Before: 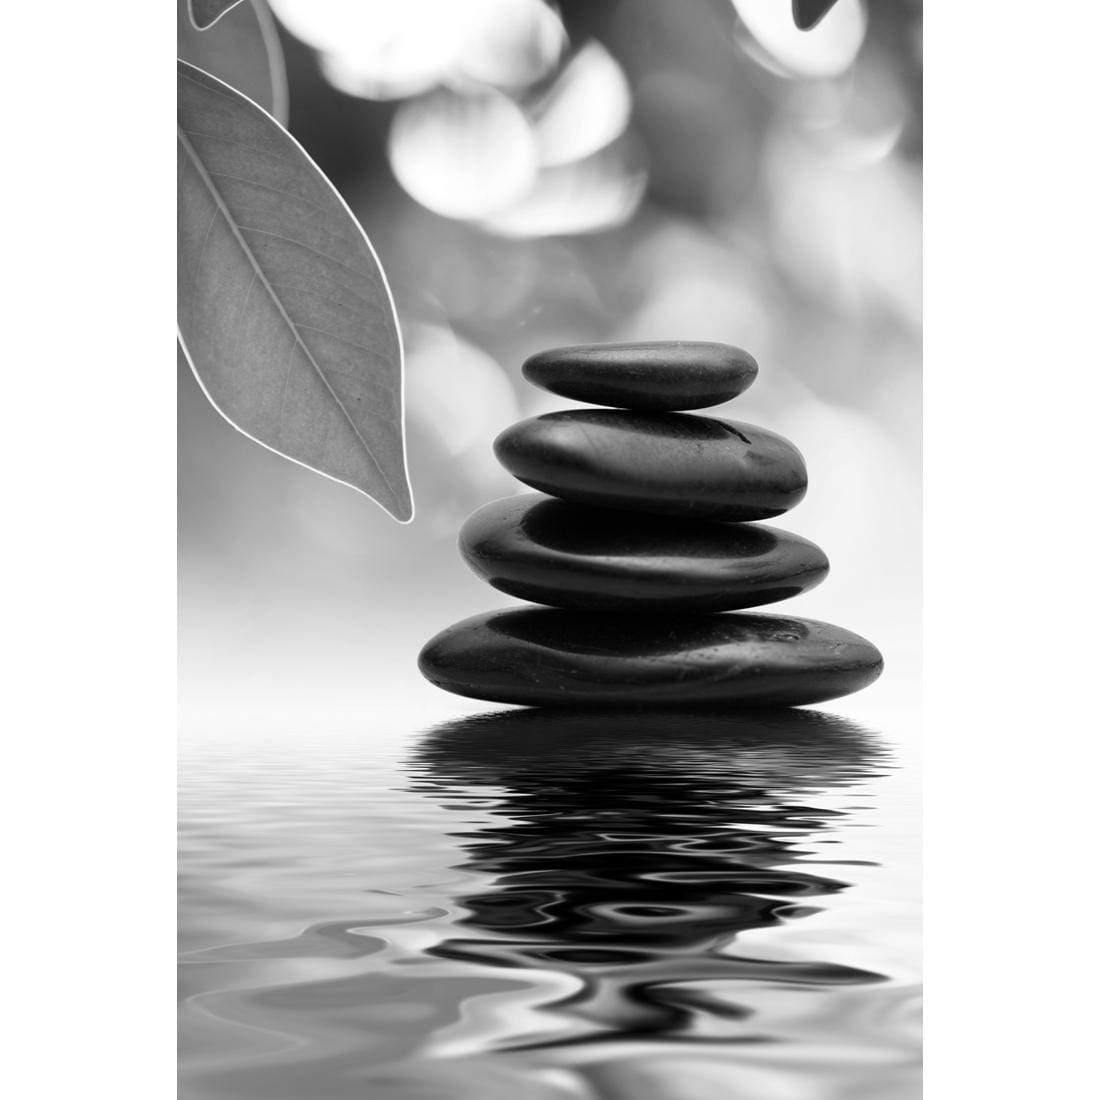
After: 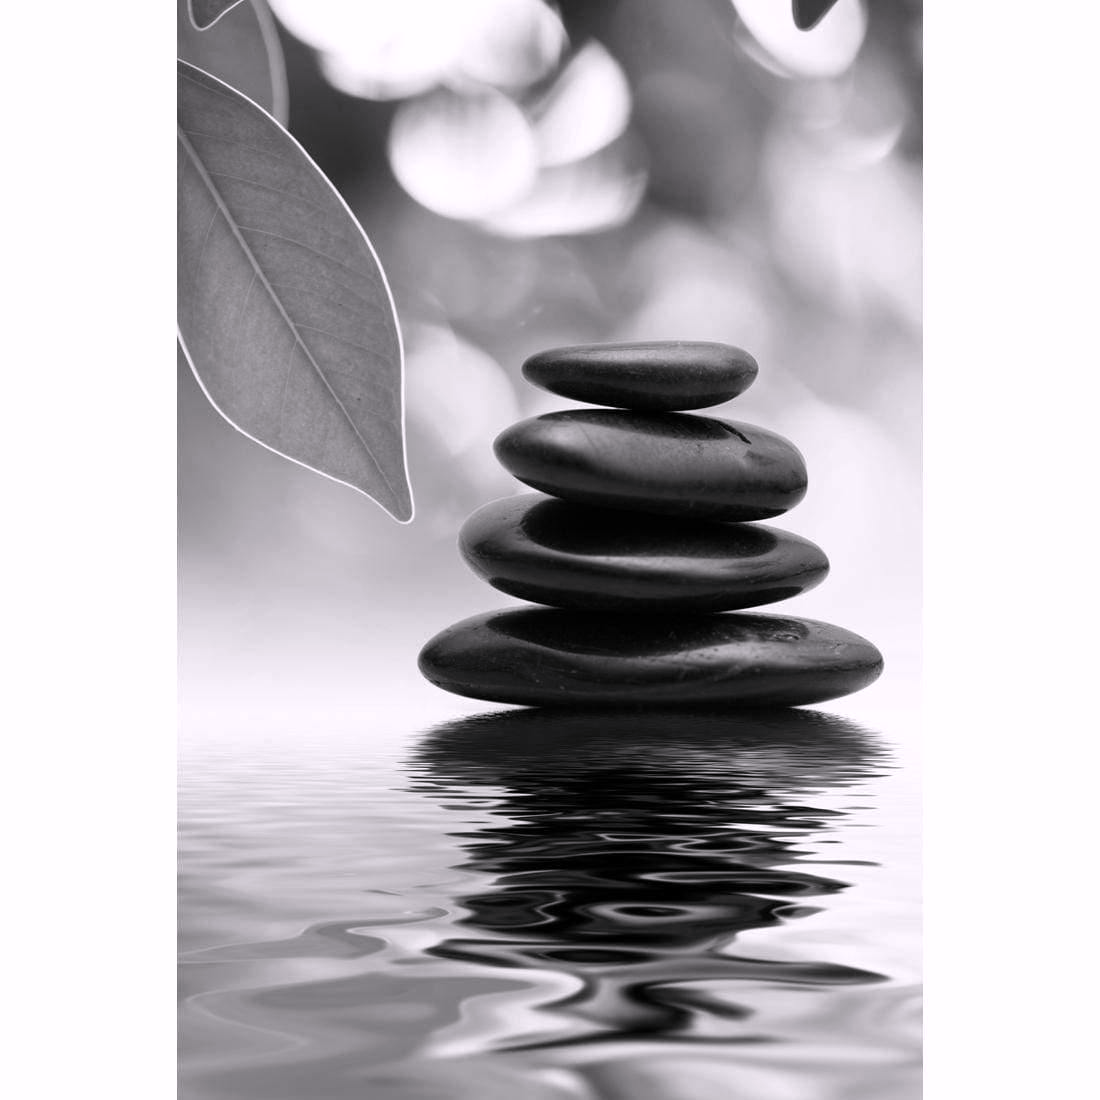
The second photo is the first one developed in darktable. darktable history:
color correction: highlights a* 1.59, highlights b* -1.7, saturation 2.48
